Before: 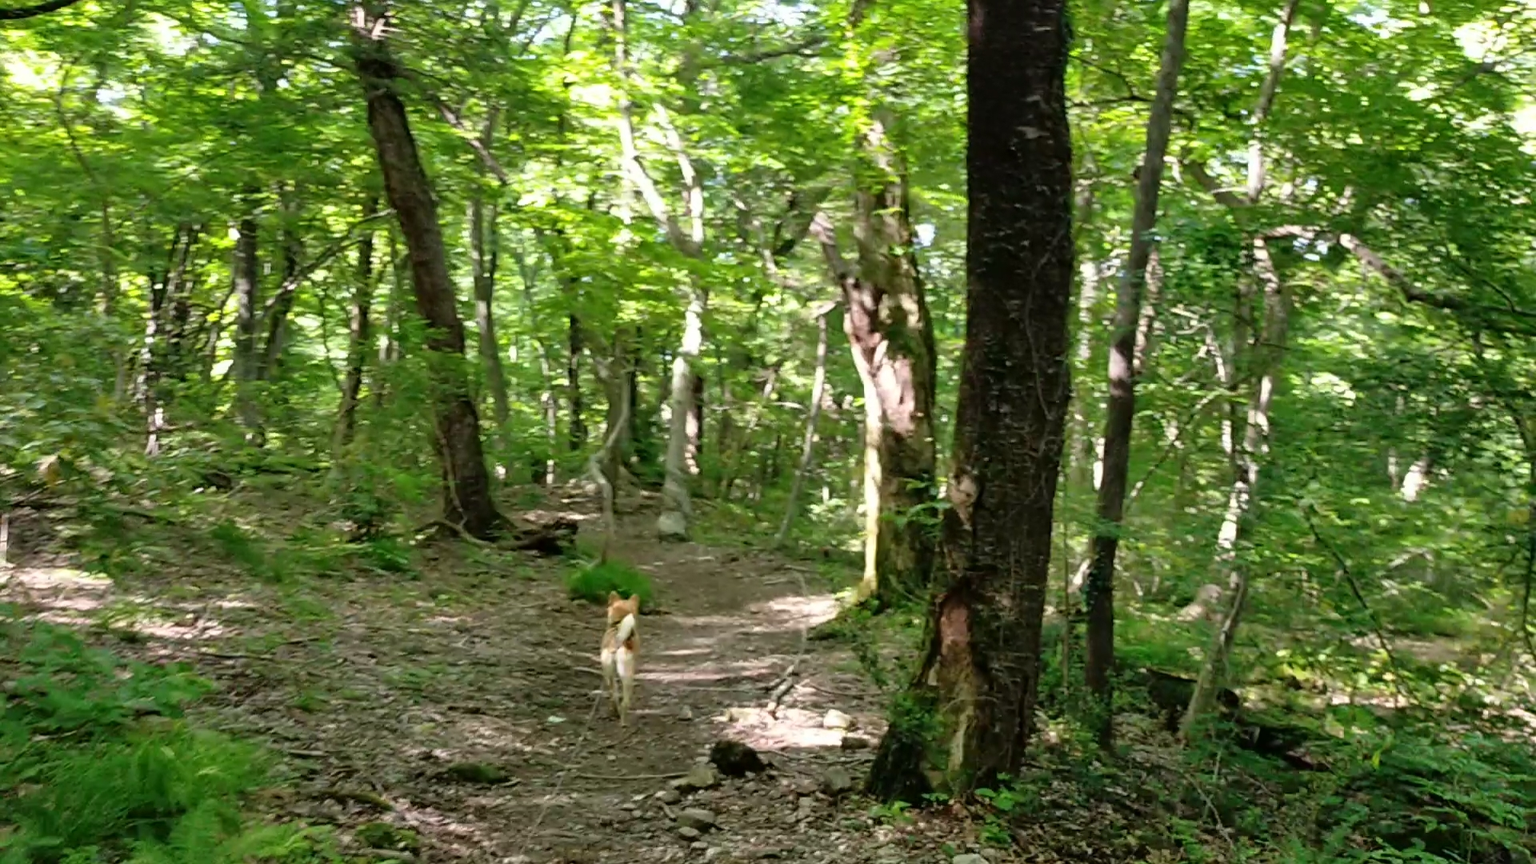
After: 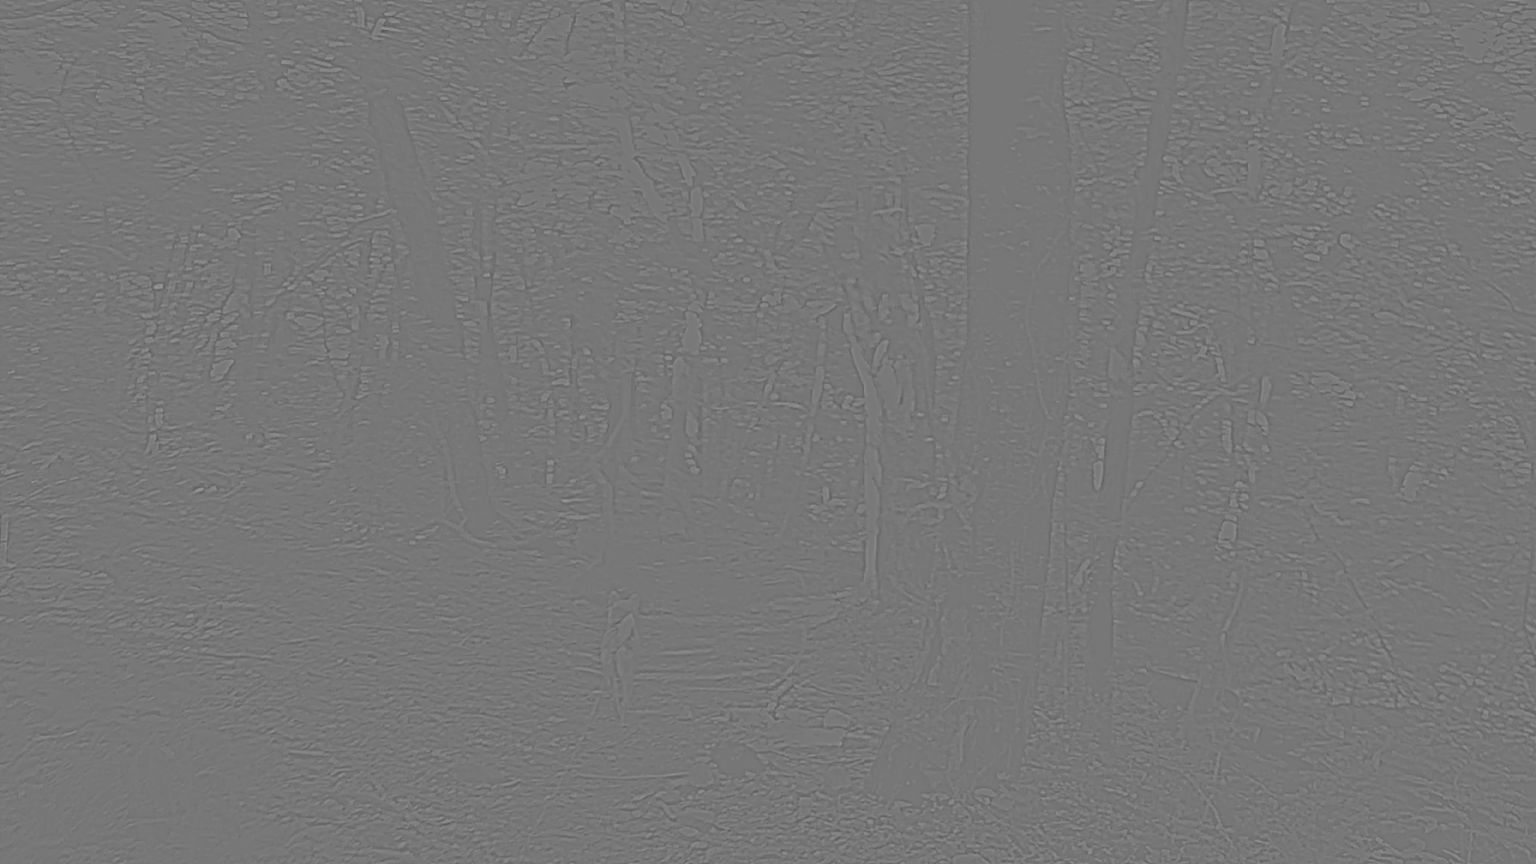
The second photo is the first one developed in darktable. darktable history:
contrast equalizer: octaves 7, y [[0.6 ×6], [0.55 ×6], [0 ×6], [0 ×6], [0 ×6]], mix 0.15
highpass: sharpness 5.84%, contrast boost 8.44%
color correction: saturation 3
